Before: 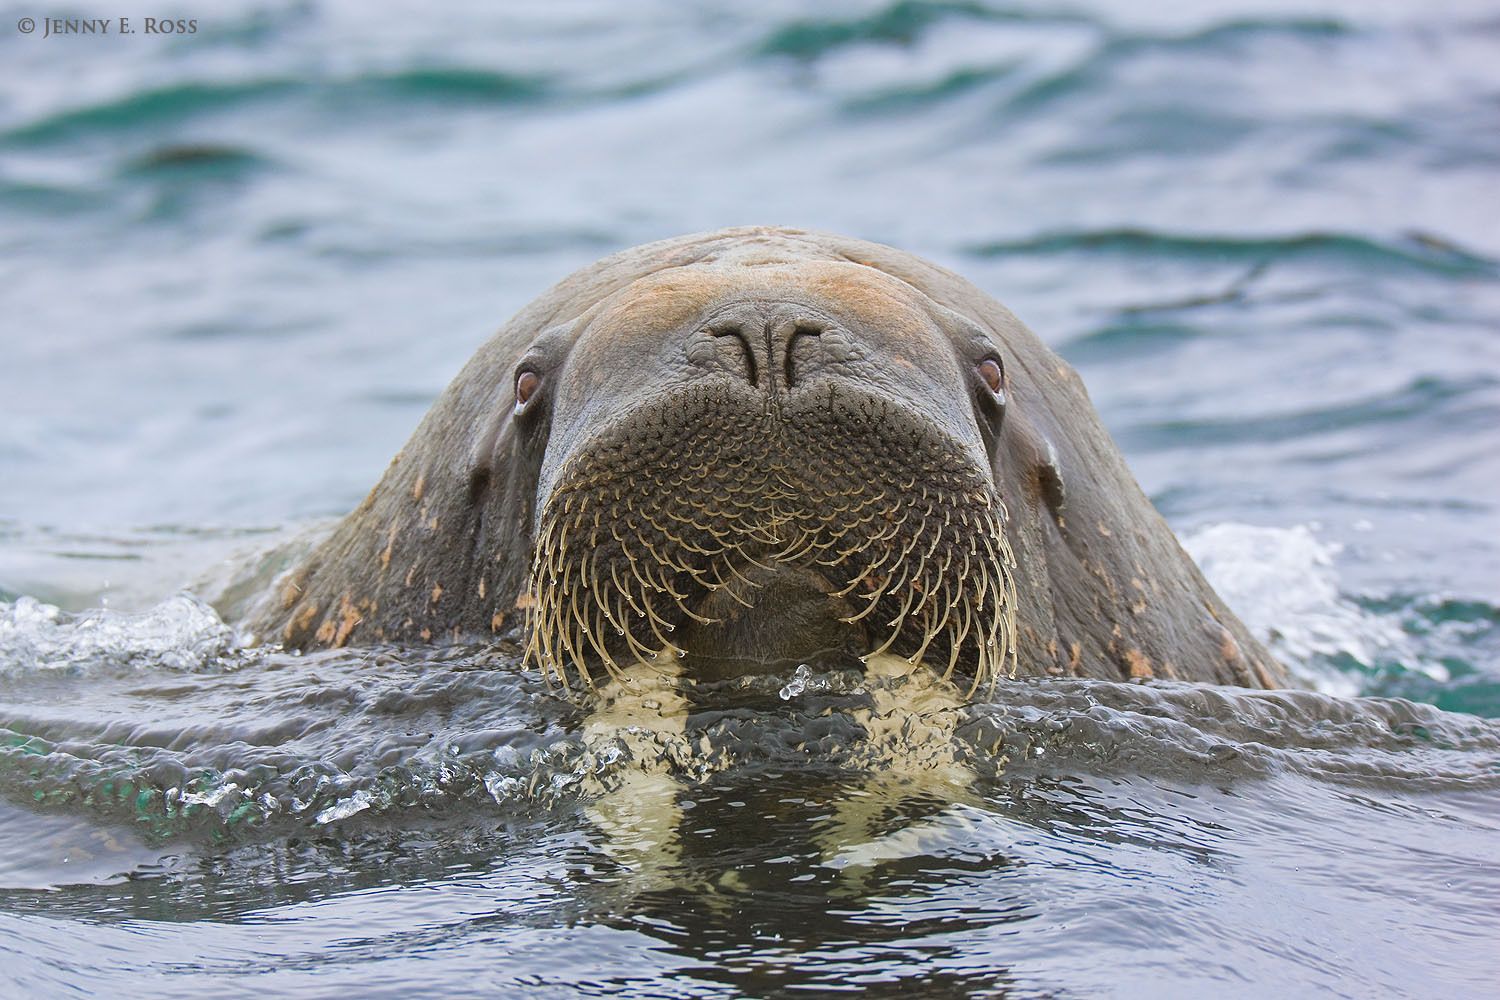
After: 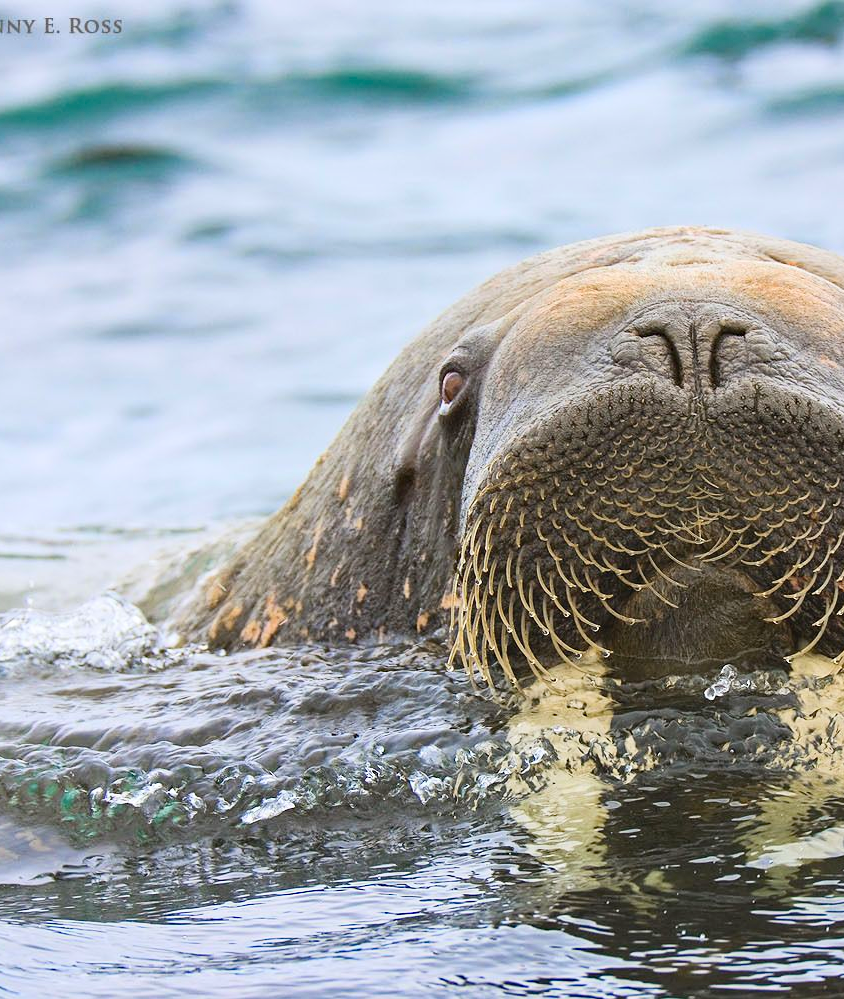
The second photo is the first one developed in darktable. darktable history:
crop: left 5.064%, right 38.637%
haze removal: adaptive false
contrast brightness saturation: contrast 0.204, brightness 0.154, saturation 0.147
